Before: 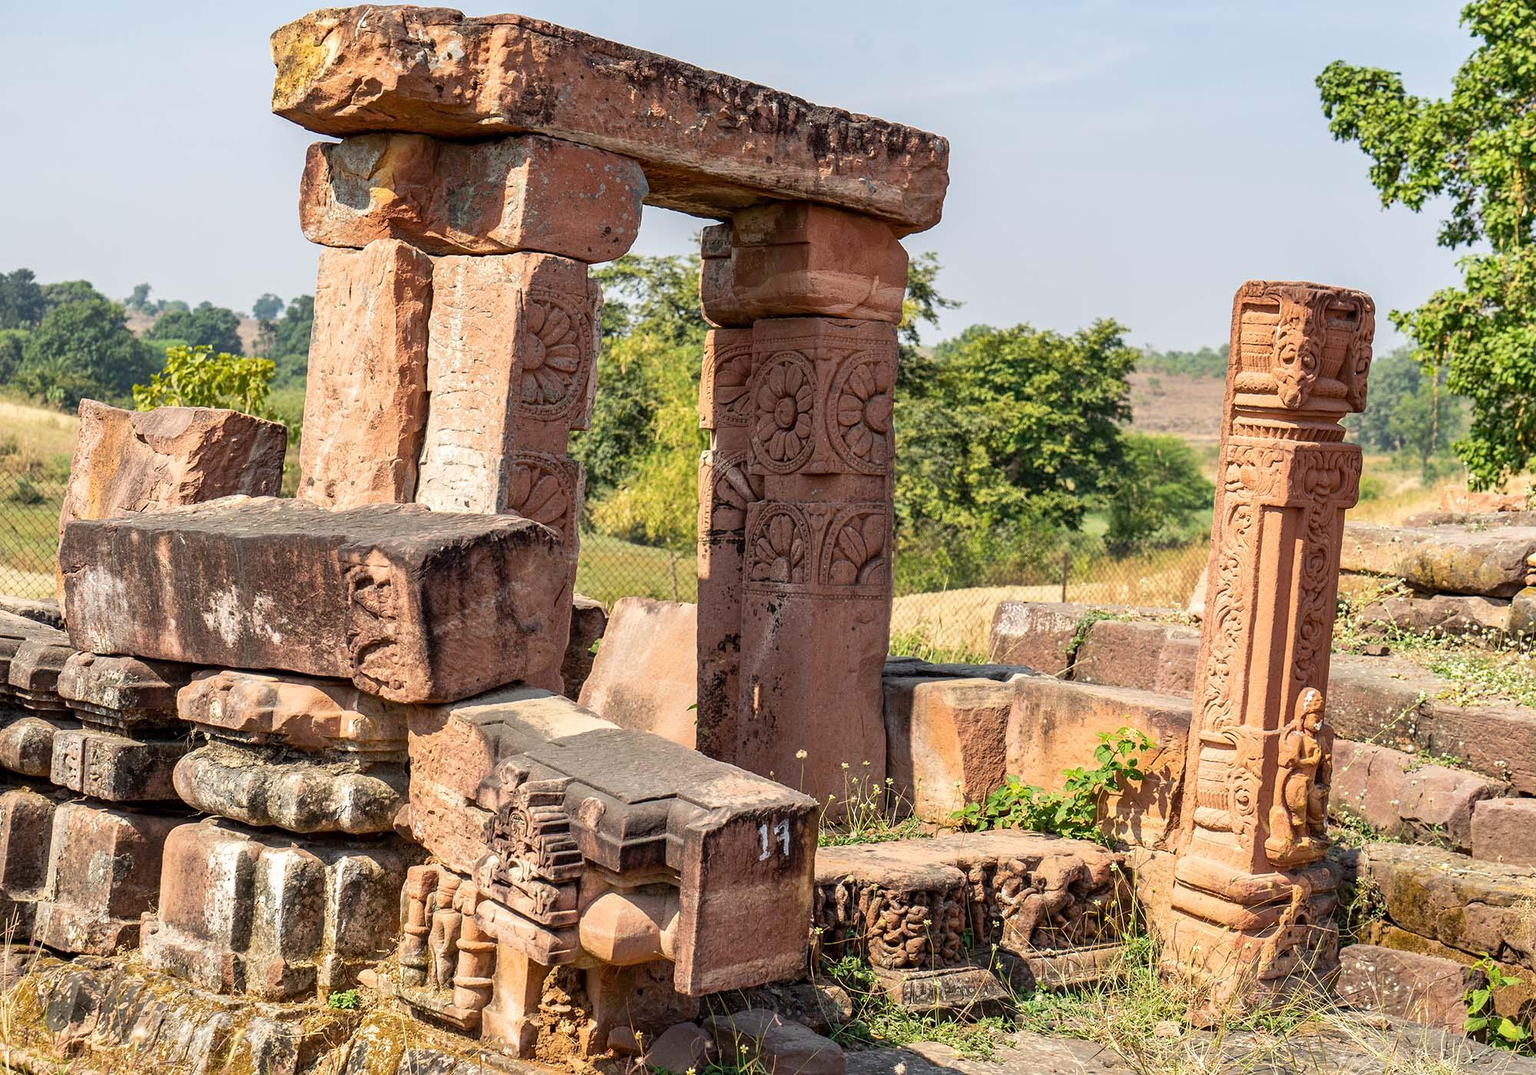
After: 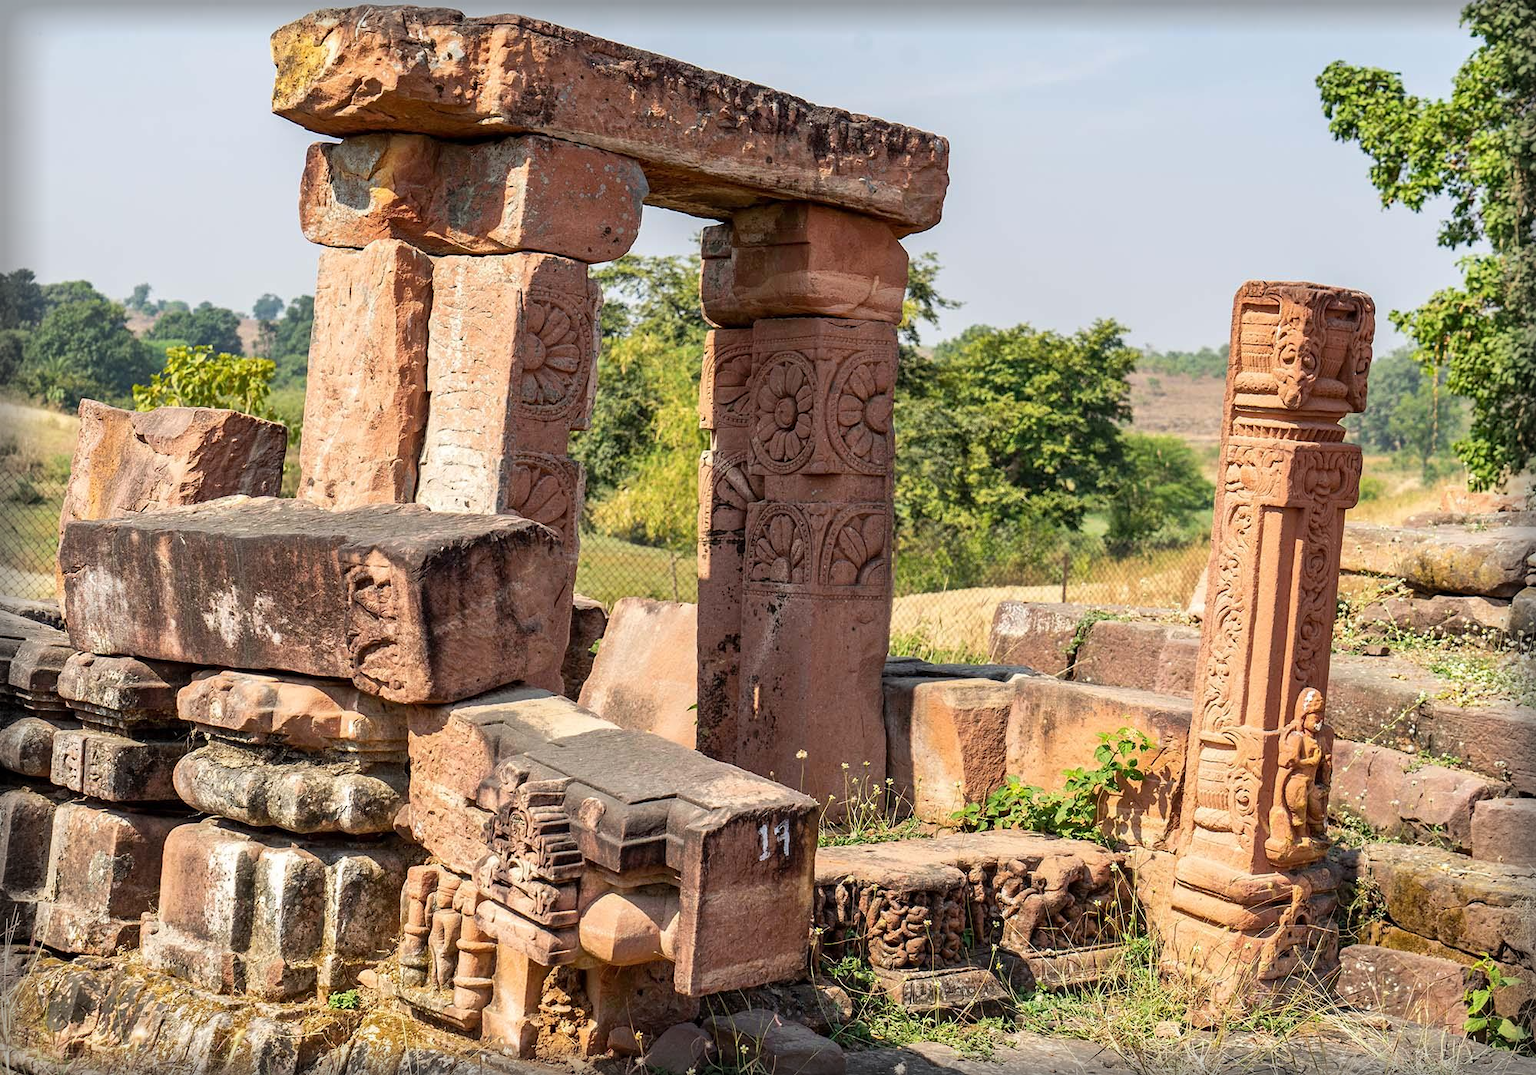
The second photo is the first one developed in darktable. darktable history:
vignetting: fall-off start 93.54%, fall-off radius 5.89%, automatic ratio true, width/height ratio 1.332, shape 0.042
